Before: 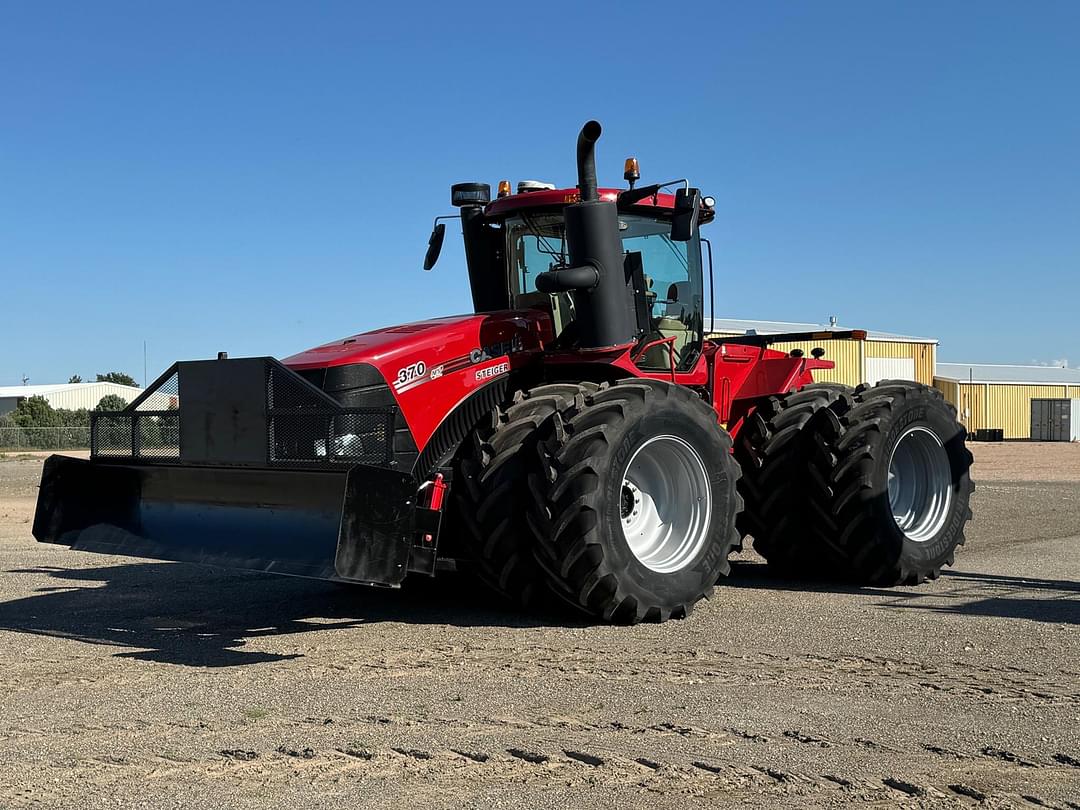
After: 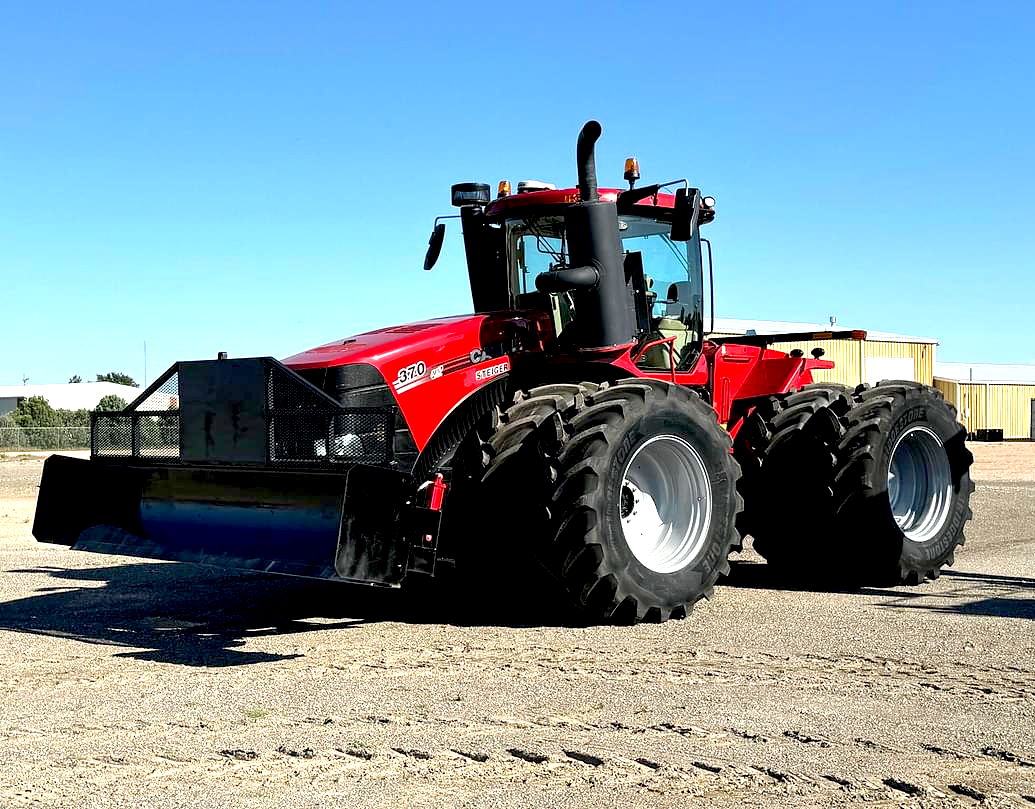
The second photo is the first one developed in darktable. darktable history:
crop: right 4.126%, bottom 0.031%
exposure: black level correction 0.011, exposure 1.088 EV, compensate exposure bias true, compensate highlight preservation false
